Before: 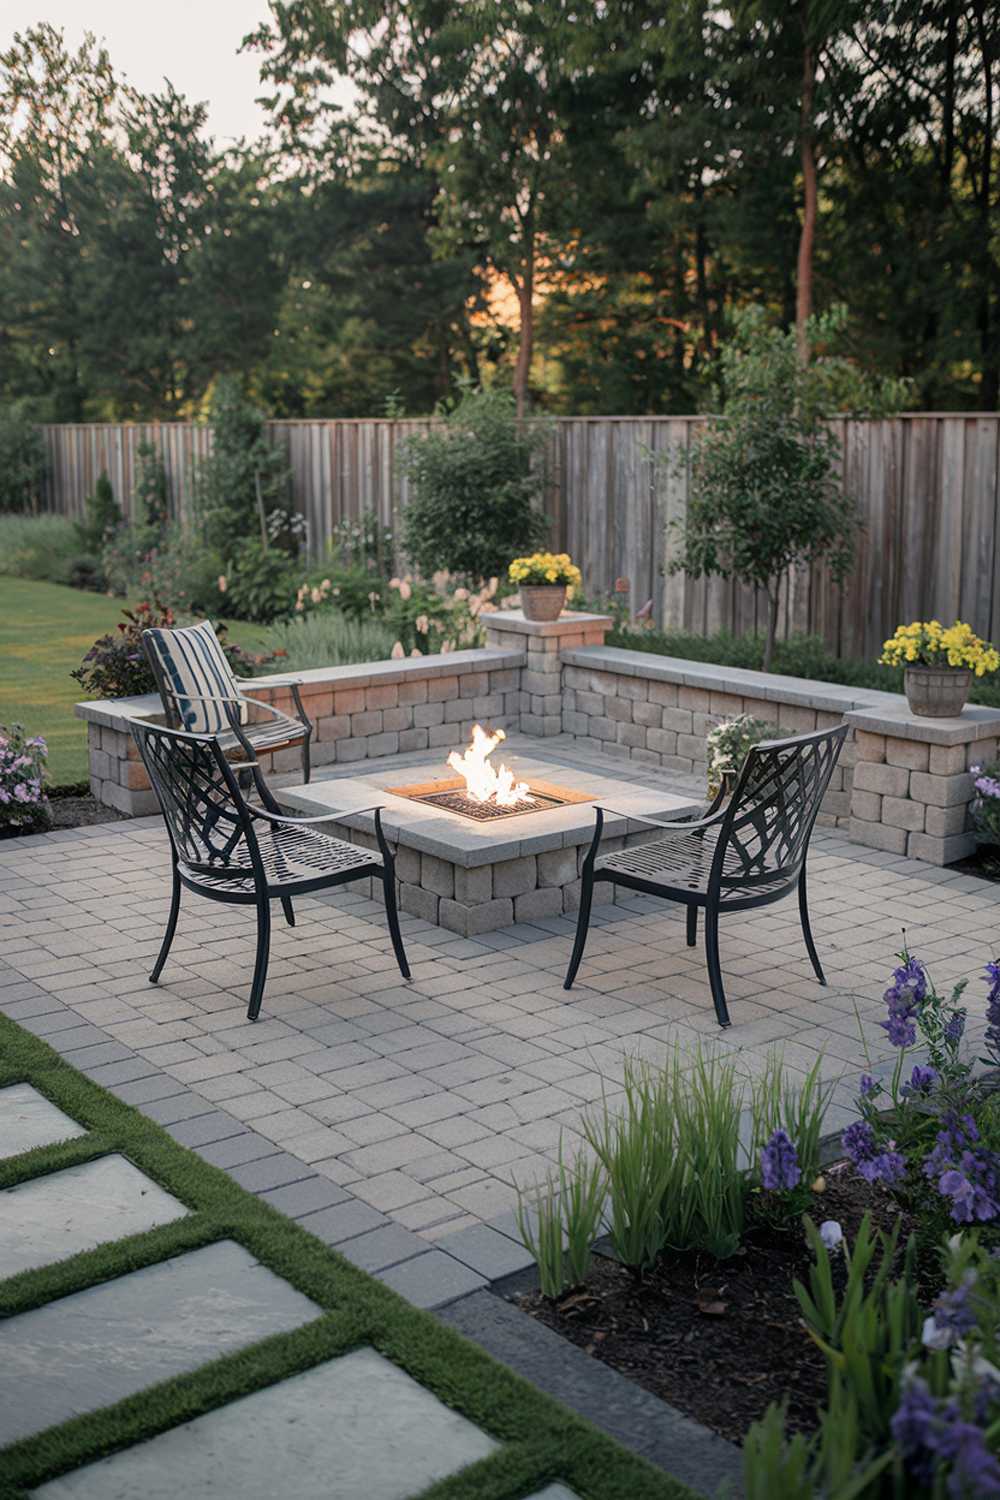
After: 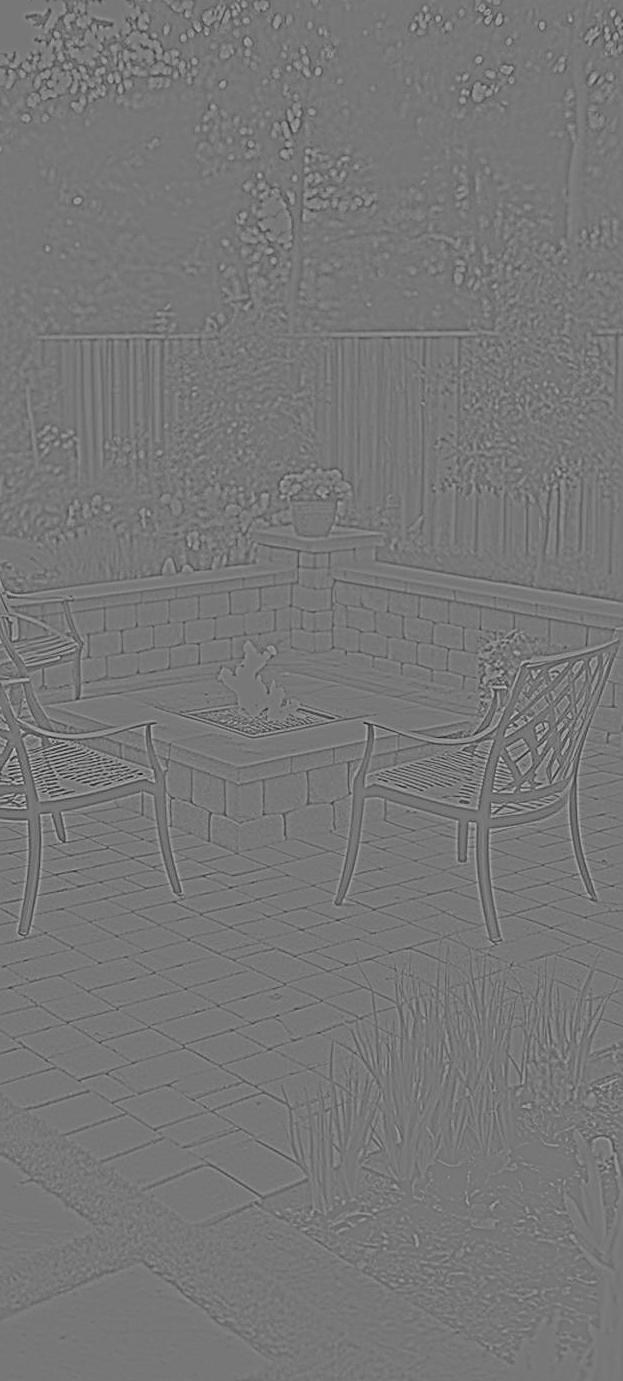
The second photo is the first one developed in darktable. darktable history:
sigmoid: skew -0.2, preserve hue 0%, red attenuation 0.1, red rotation 0.035, green attenuation 0.1, green rotation -0.017, blue attenuation 0.15, blue rotation -0.052, base primaries Rec2020
sharpen: on, module defaults
crop and rotate: left 22.918%, top 5.629%, right 14.711%, bottom 2.247%
highpass: sharpness 9.84%, contrast boost 9.94%
color balance rgb: perceptual saturation grading › global saturation 25%, global vibrance 20%
color calibration: illuminant as shot in camera, x 0.377, y 0.392, temperature 4169.3 K, saturation algorithm version 1 (2020)
local contrast: on, module defaults
